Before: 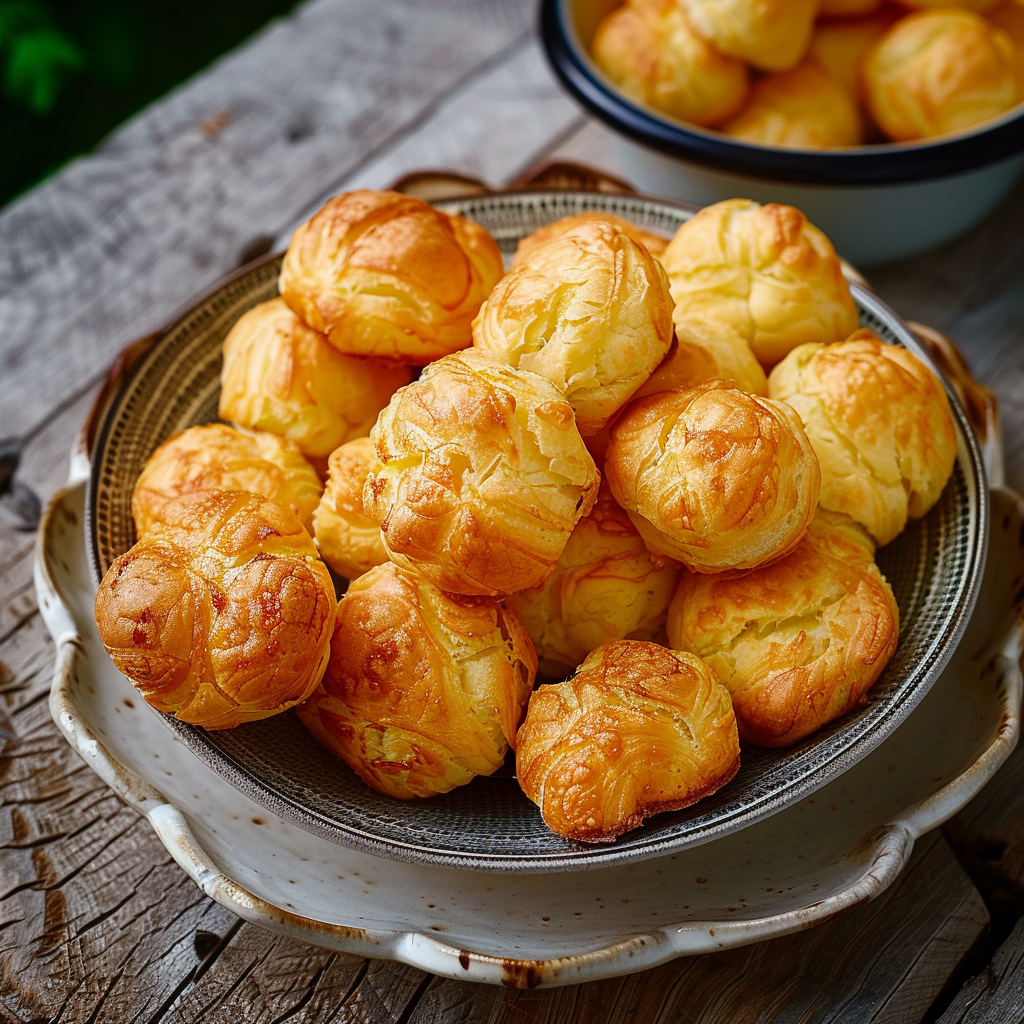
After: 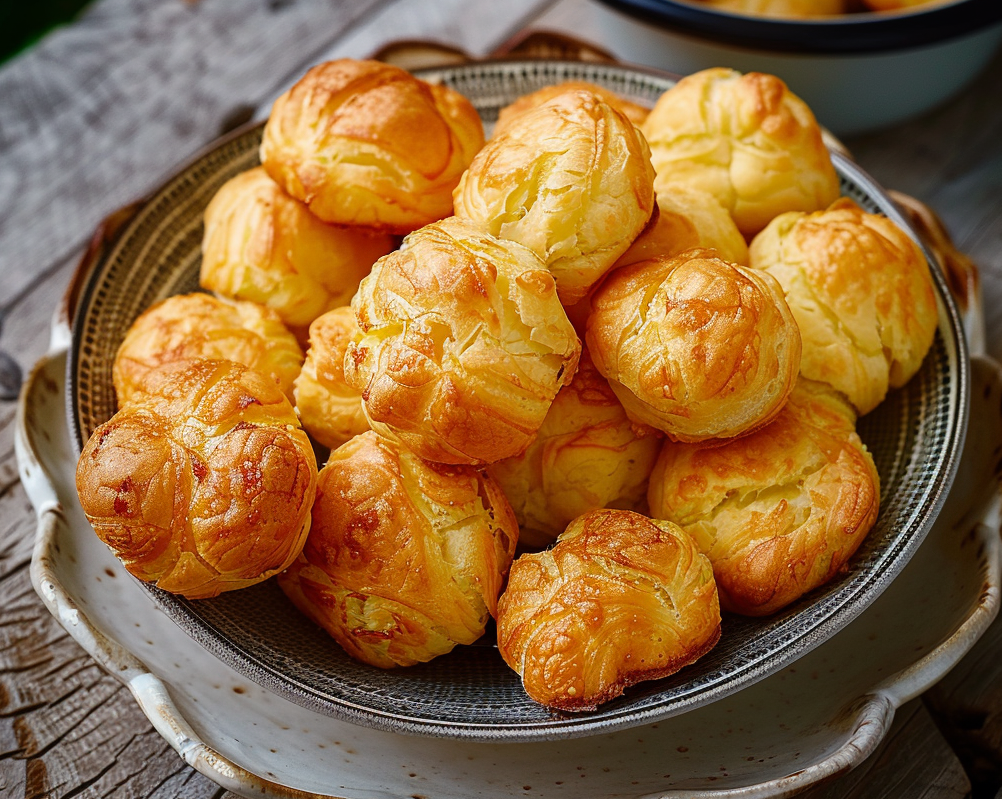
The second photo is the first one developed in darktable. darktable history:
crop and rotate: left 1.9%, top 12.88%, right 0.243%, bottom 9.003%
